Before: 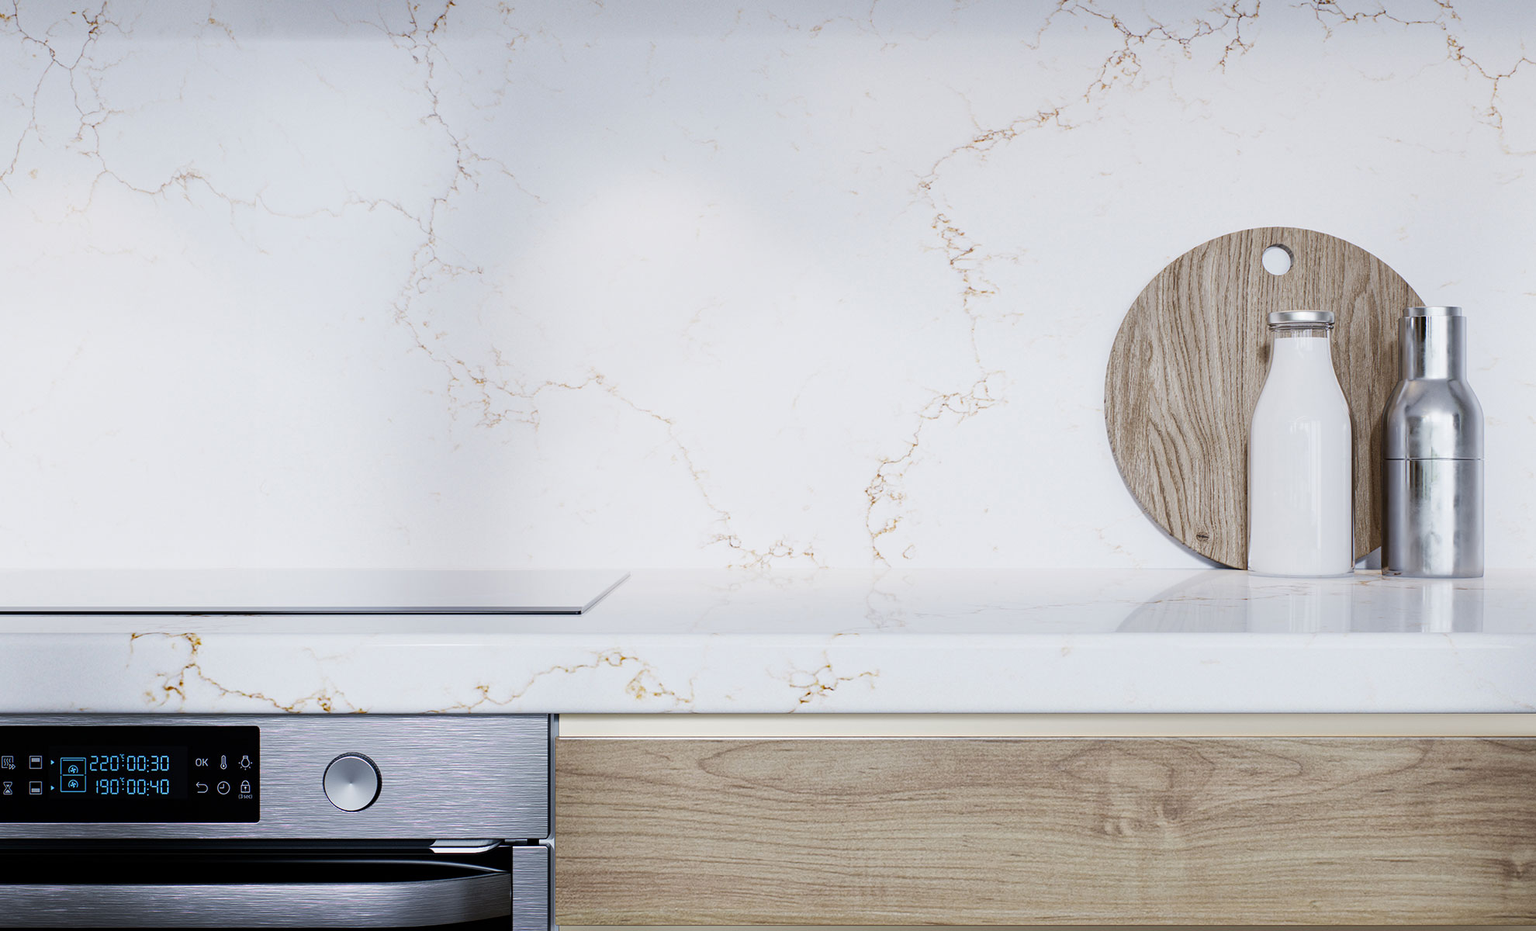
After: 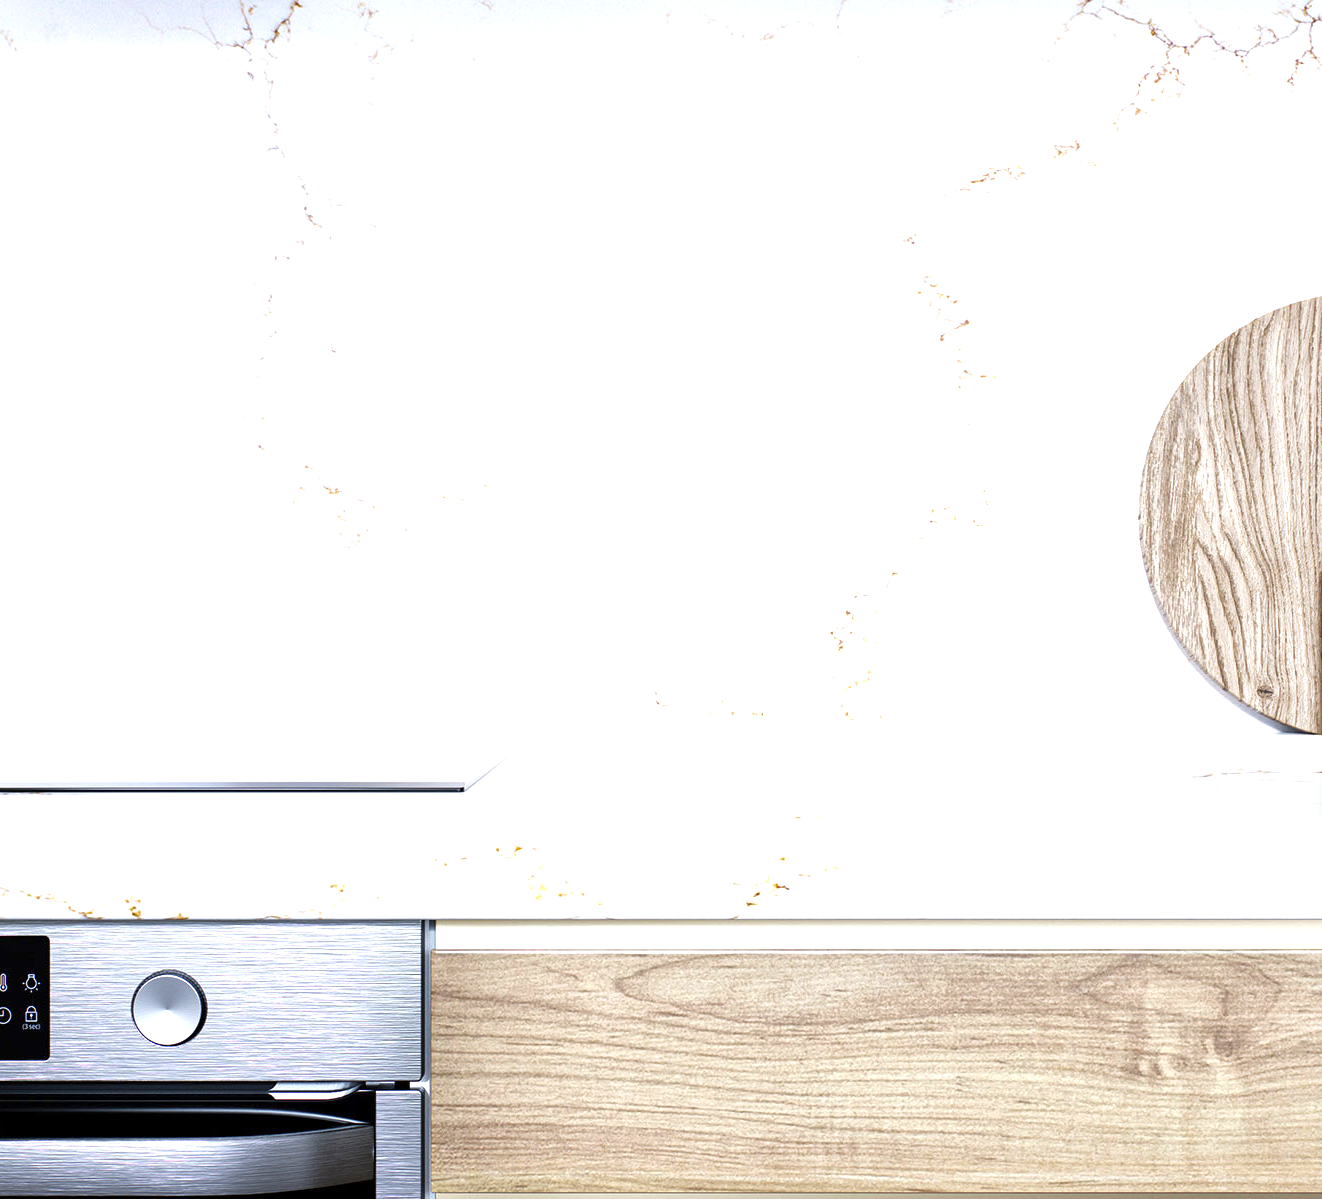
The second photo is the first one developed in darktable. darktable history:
crop and rotate: left 14.428%, right 18.767%
exposure: black level correction 0, exposure 1.029 EV, compensate exposure bias true, compensate highlight preservation false
local contrast: mode bilateral grid, contrast 20, coarseness 49, detail 132%, midtone range 0.2
